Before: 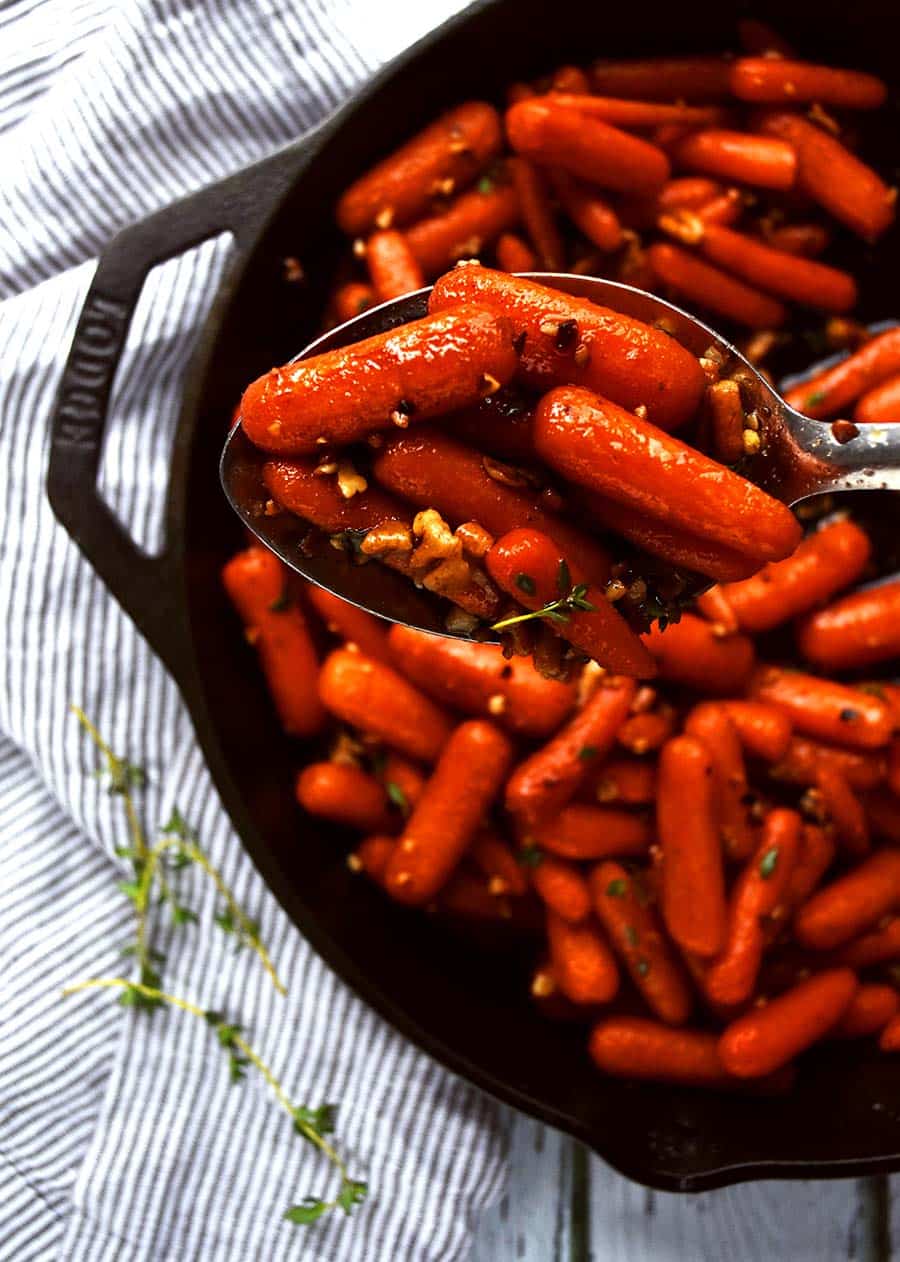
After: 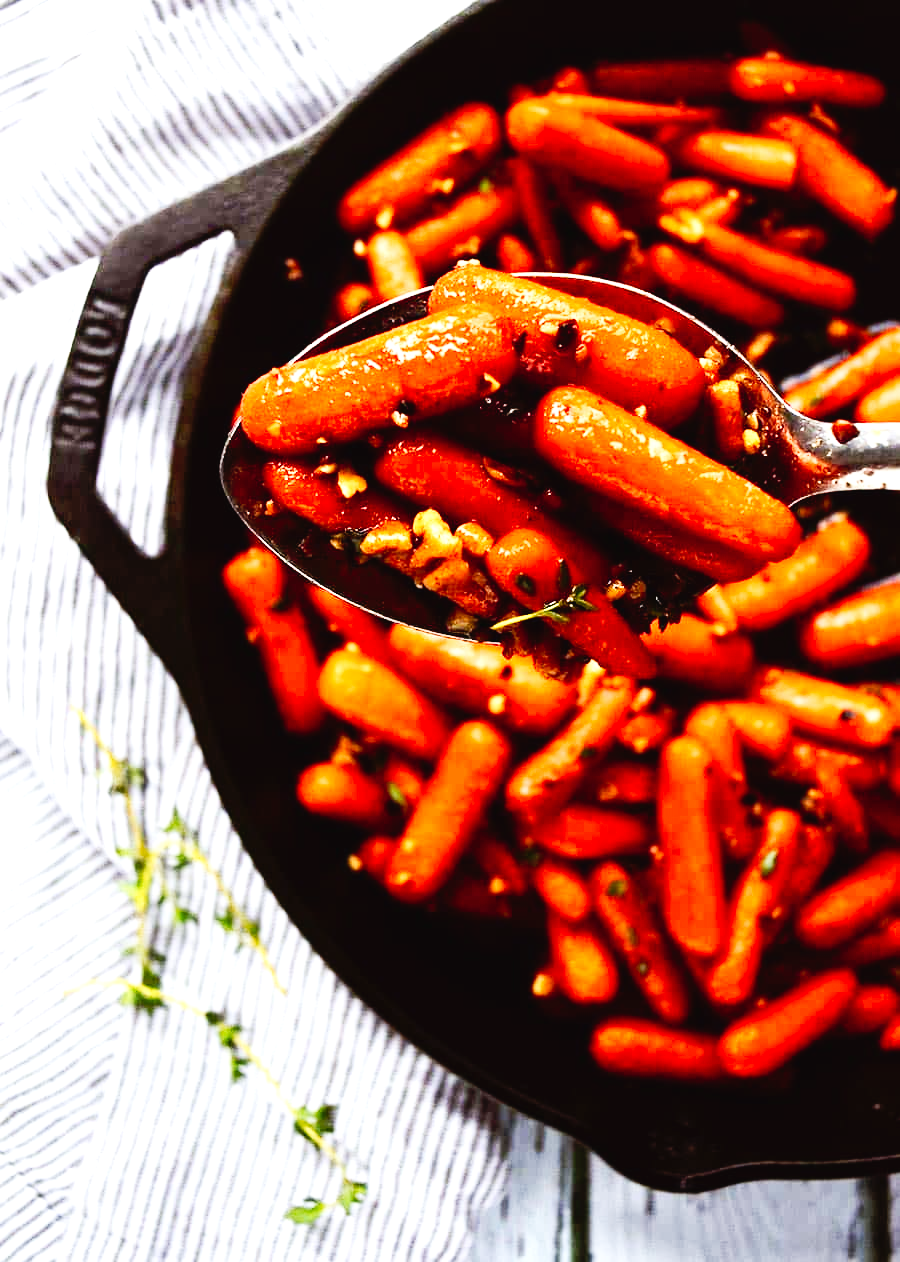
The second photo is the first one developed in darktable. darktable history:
exposure: exposure 0.994 EV, compensate exposure bias true, compensate highlight preservation false
tone curve: curves: ch0 [(0, 0.021) (0.148, 0.076) (0.232, 0.191) (0.398, 0.423) (0.572, 0.672) (0.705, 0.812) (0.877, 0.931) (0.99, 0.987)]; ch1 [(0, 0) (0.377, 0.325) (0.493, 0.486) (0.508, 0.502) (0.515, 0.514) (0.554, 0.586) (0.623, 0.658) (0.701, 0.704) (0.778, 0.751) (1, 1)]; ch2 [(0, 0) (0.431, 0.398) (0.485, 0.486) (0.495, 0.498) (0.511, 0.507) (0.58, 0.66) (0.679, 0.757) (0.749, 0.829) (1, 0.991)], preserve colors none
contrast brightness saturation: contrast 0.138
